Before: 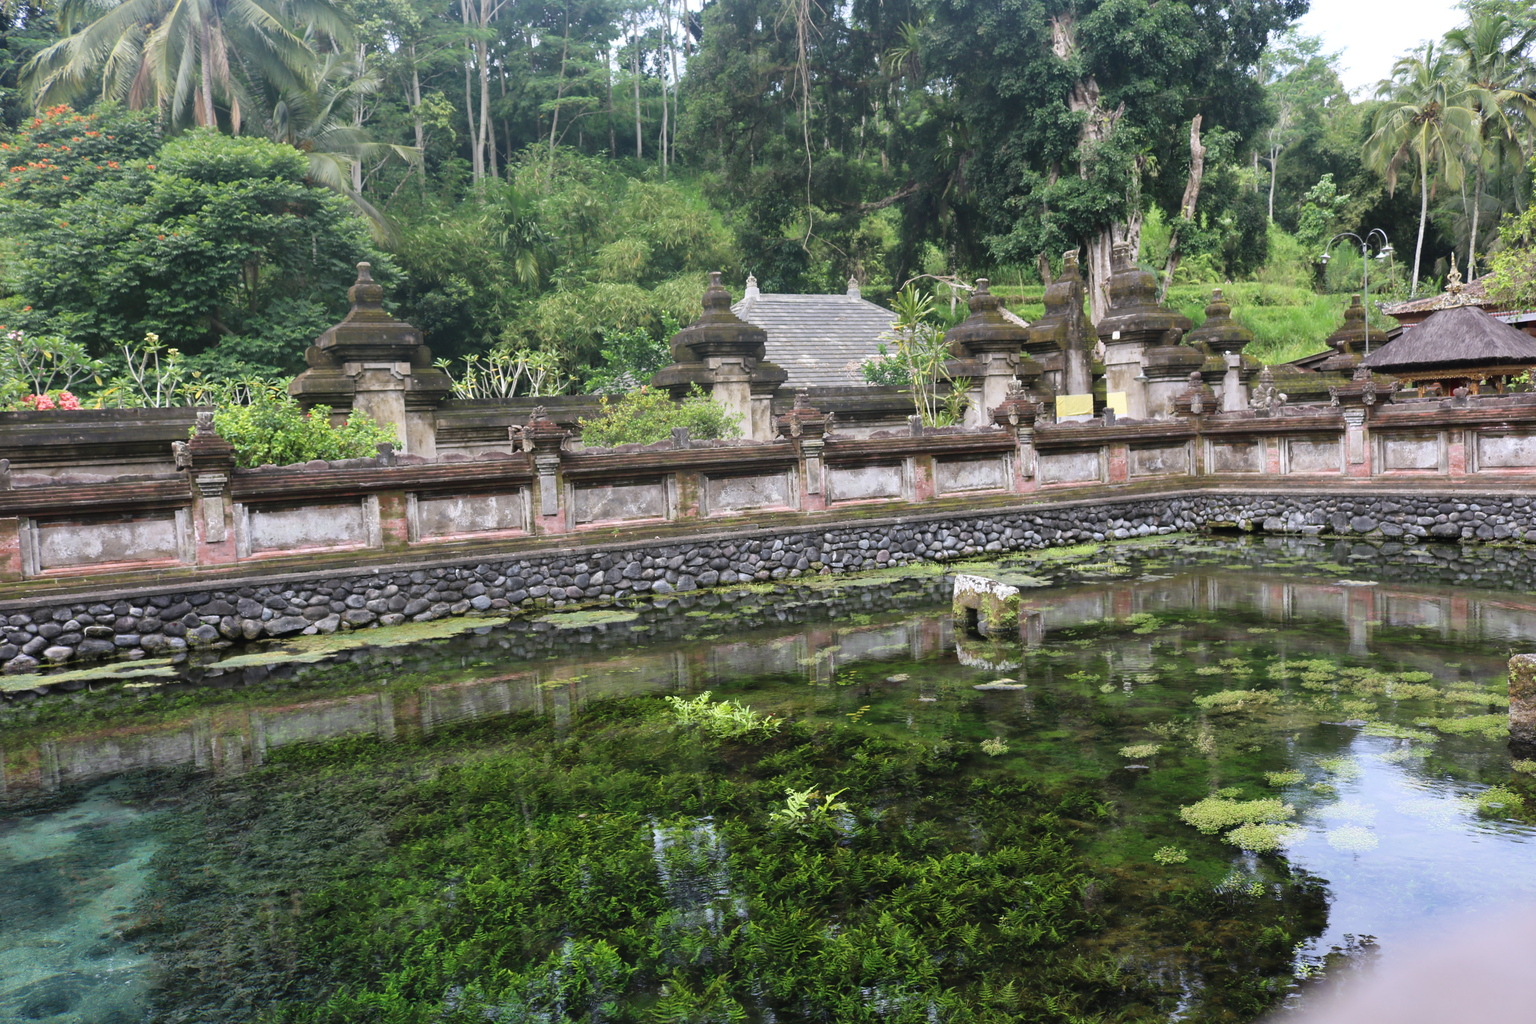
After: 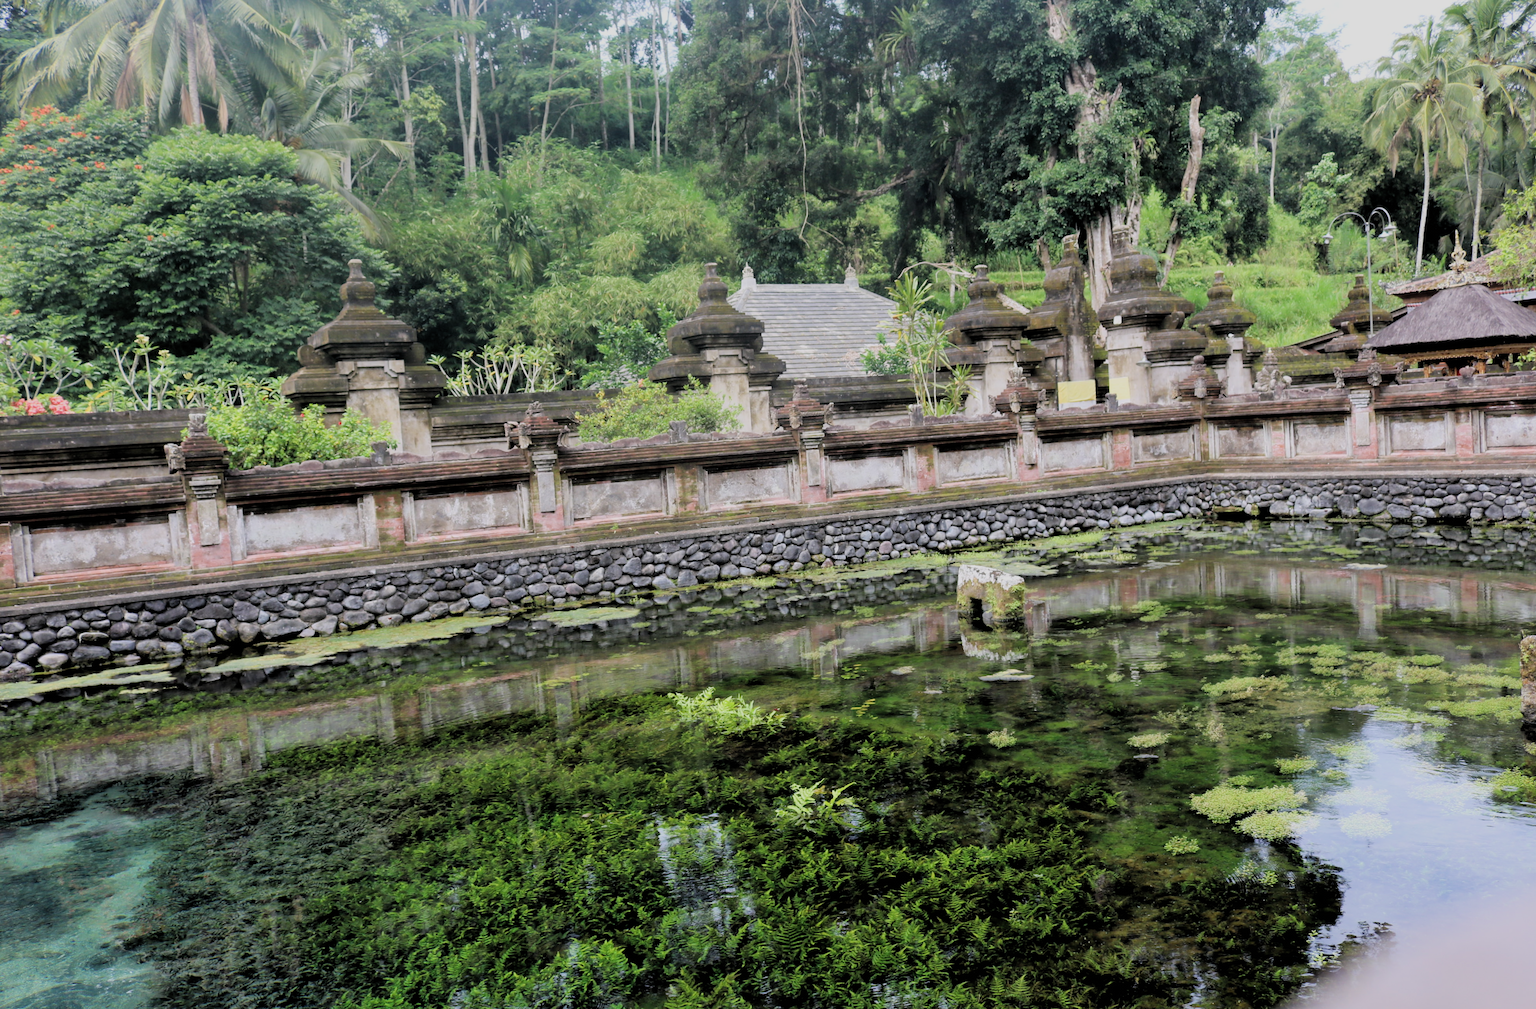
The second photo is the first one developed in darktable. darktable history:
rotate and perspective: rotation -1°, crop left 0.011, crop right 0.989, crop top 0.025, crop bottom 0.975
filmic rgb: black relative exposure -7.65 EV, white relative exposure 4.56 EV, hardness 3.61, contrast 1.05
rgb levels: levels [[0.013, 0.434, 0.89], [0, 0.5, 1], [0, 0.5, 1]]
